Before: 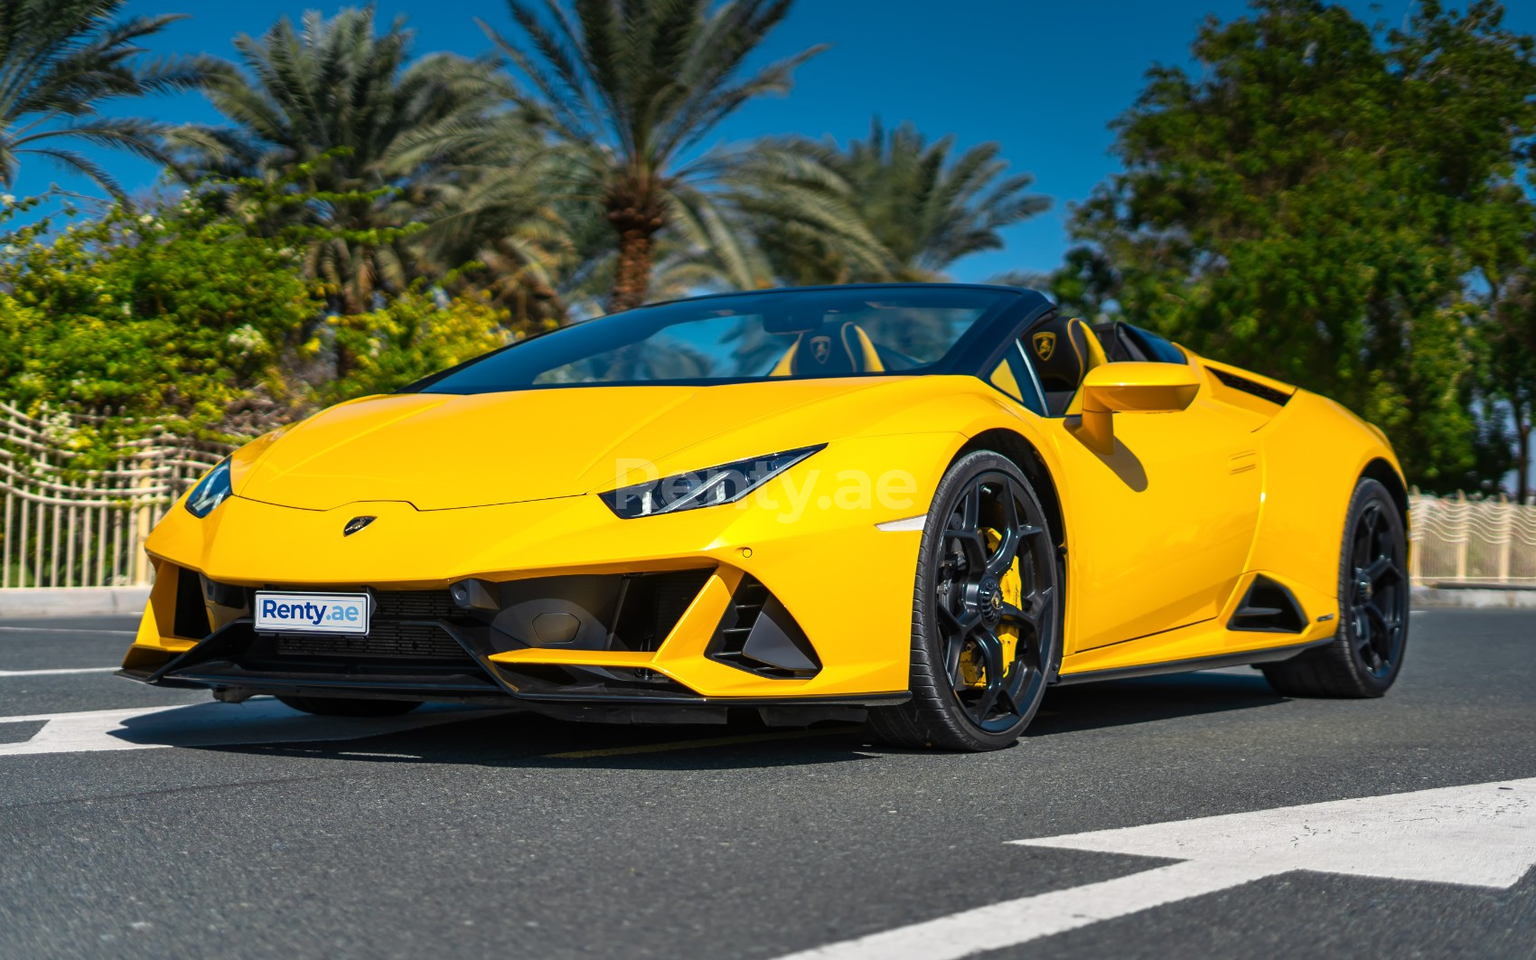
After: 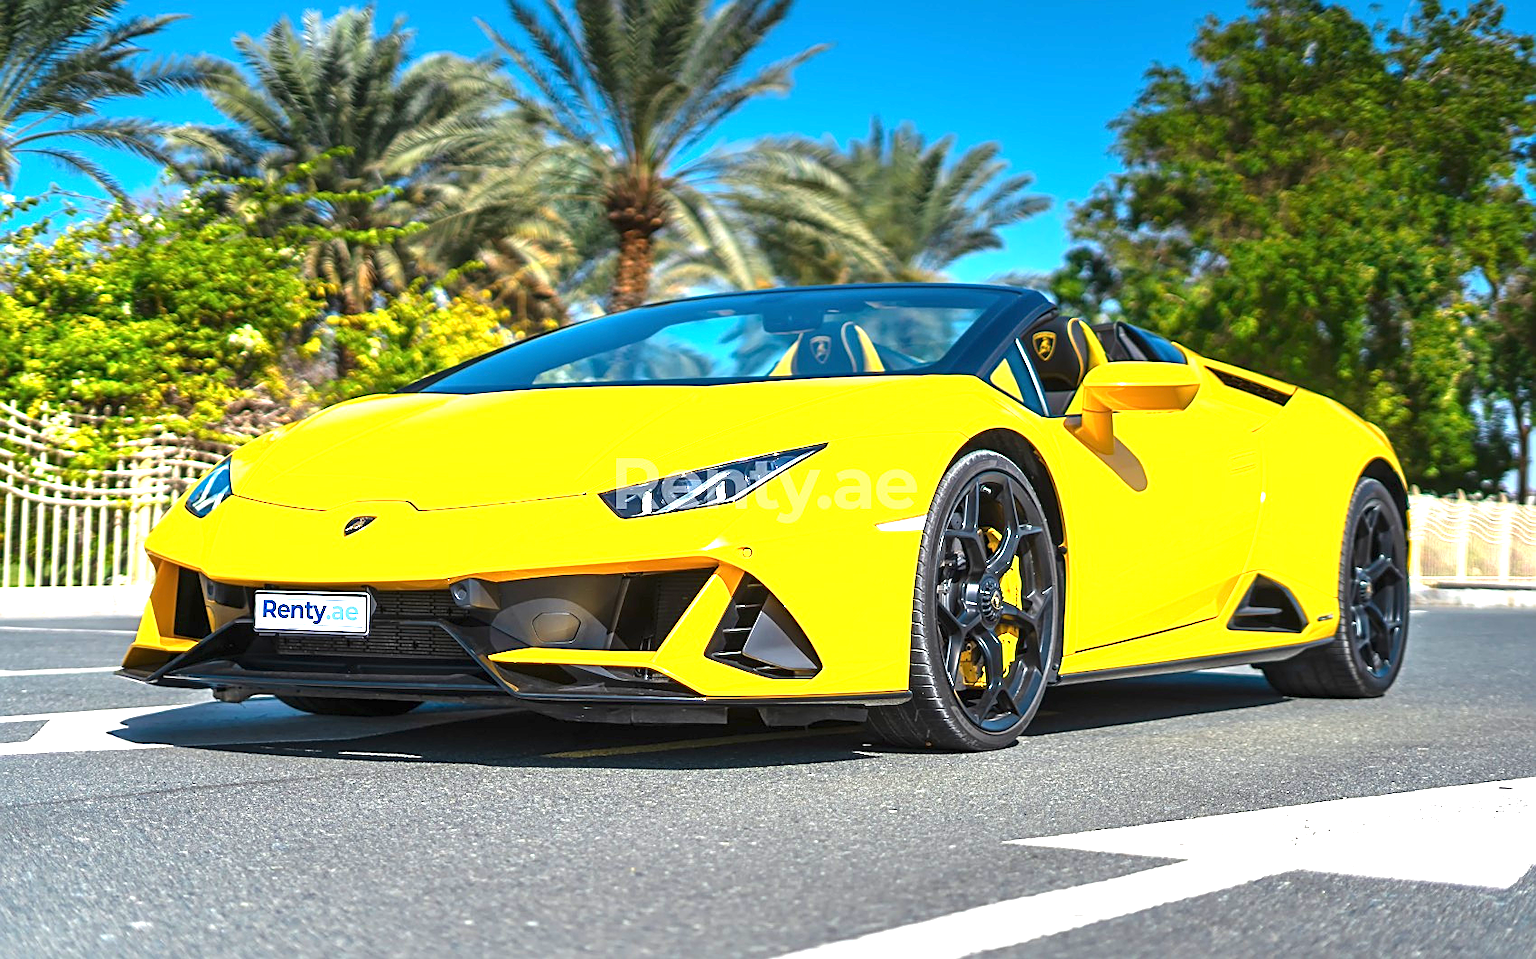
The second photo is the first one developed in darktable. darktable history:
sharpen: on, module defaults
exposure: black level correction 0, exposure 1.682 EV, compensate highlight preservation false
